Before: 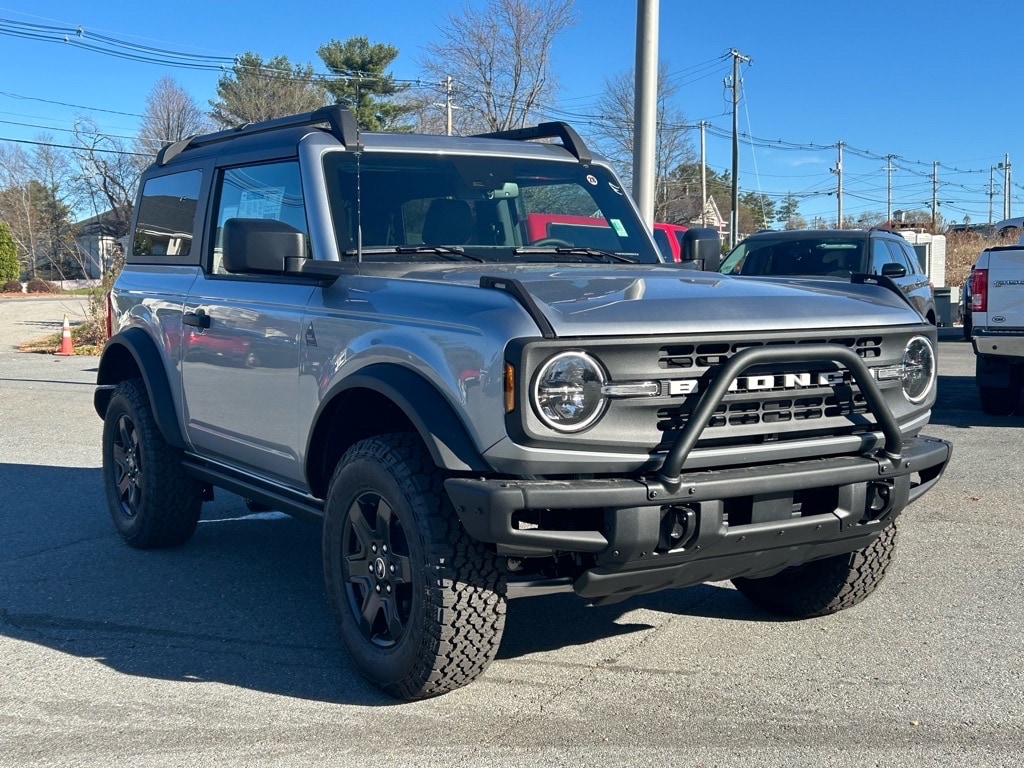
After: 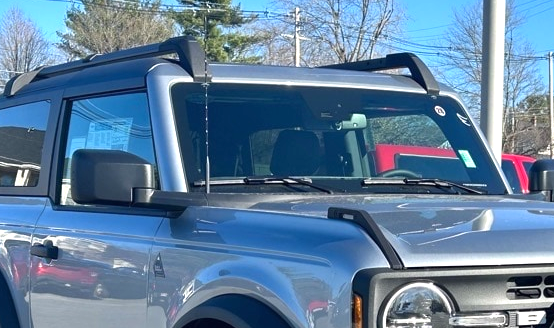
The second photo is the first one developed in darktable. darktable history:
exposure: black level correction 0, exposure 0.591 EV, compensate highlight preservation false
crop: left 14.908%, top 9.08%, right 30.954%, bottom 48.164%
